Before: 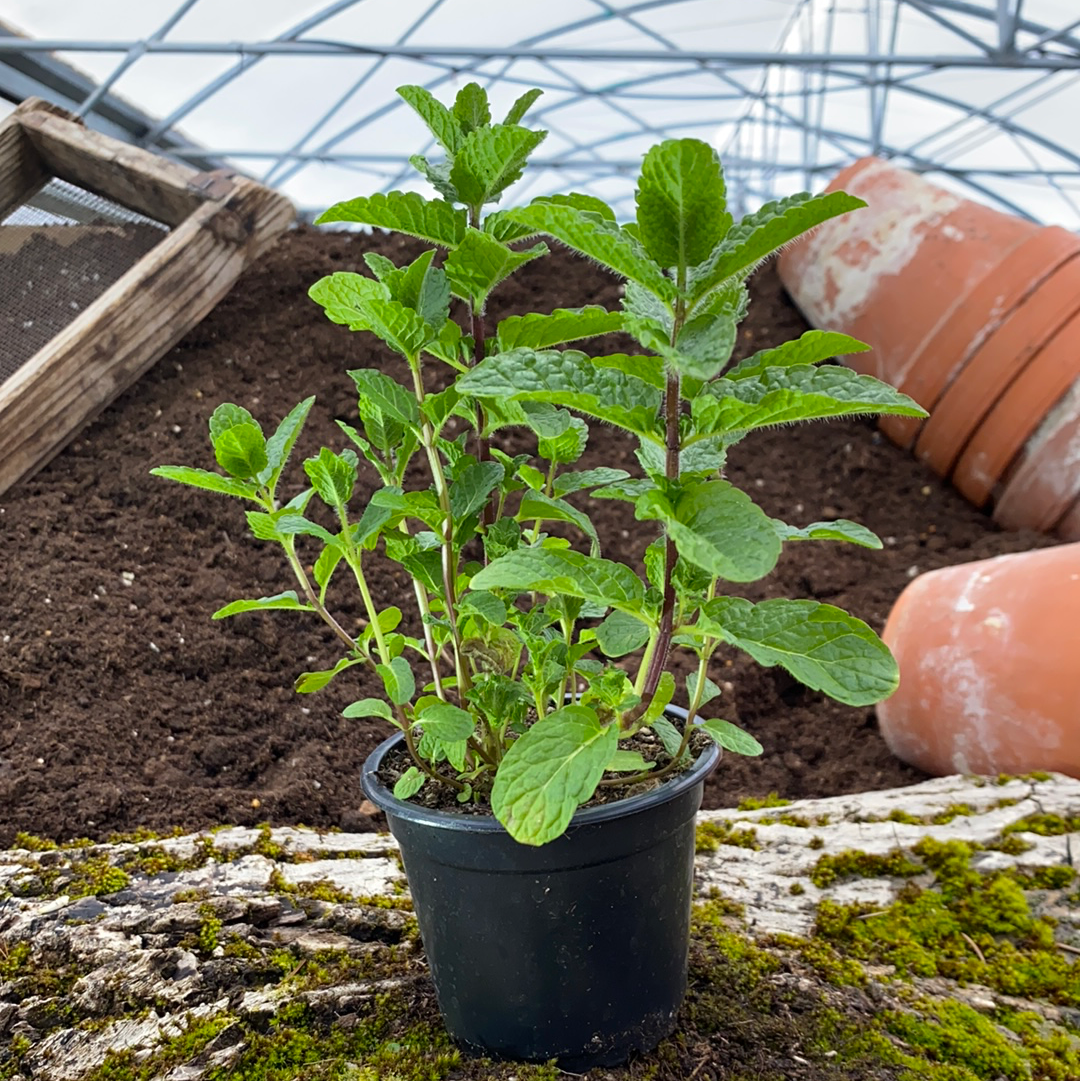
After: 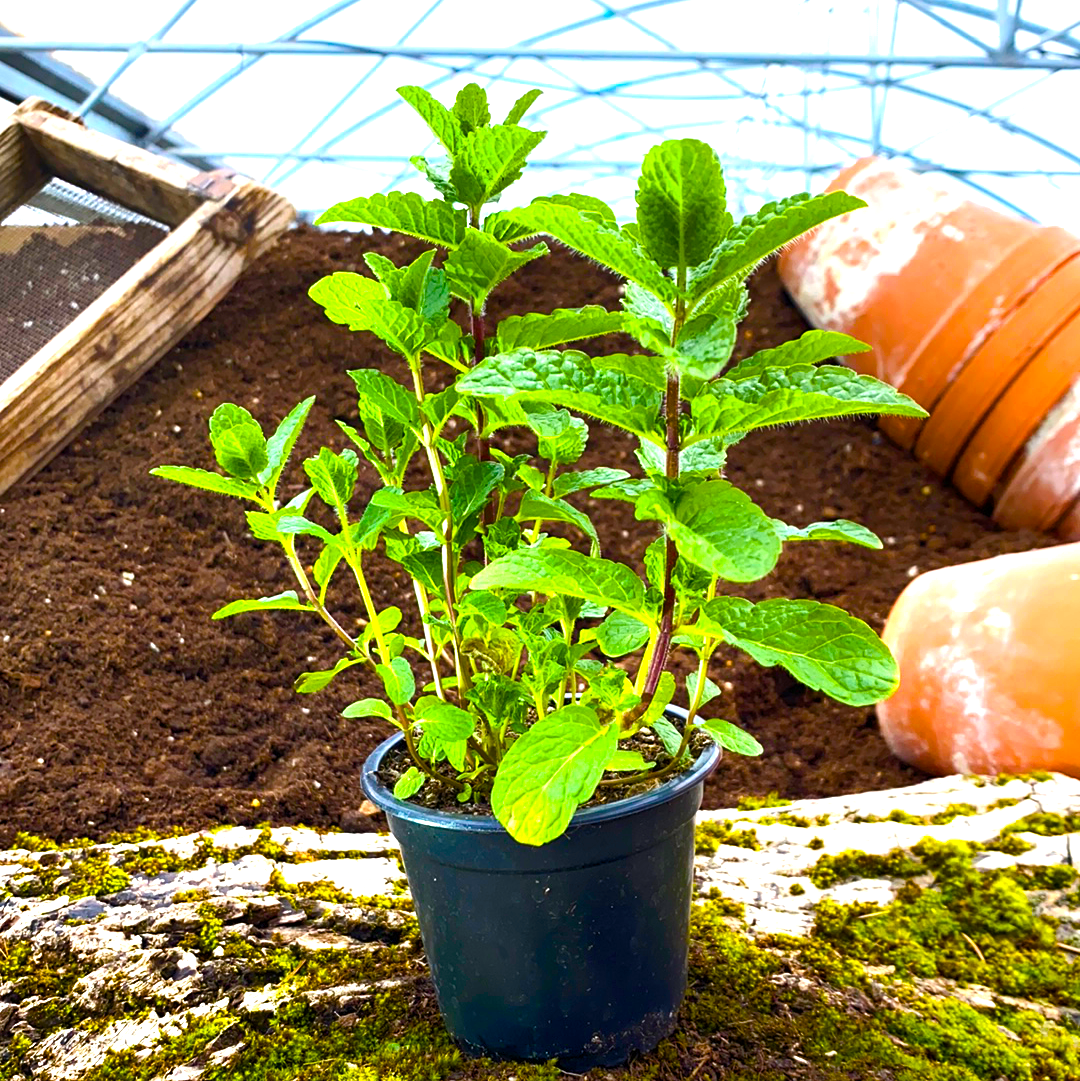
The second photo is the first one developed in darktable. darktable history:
tone equalizer: -8 EV 0.001 EV, -7 EV -0.002 EV, -6 EV 0.002 EV, -5 EV -0.03 EV, -4 EV -0.116 EV, -3 EV -0.169 EV, -2 EV 0.24 EV, -1 EV 0.702 EV, +0 EV 0.493 EV
color balance rgb: linear chroma grading › global chroma 25%, perceptual saturation grading › global saturation 45%, perceptual saturation grading › highlights -50%, perceptual saturation grading › shadows 30%, perceptual brilliance grading › global brilliance 18%, global vibrance 40%
